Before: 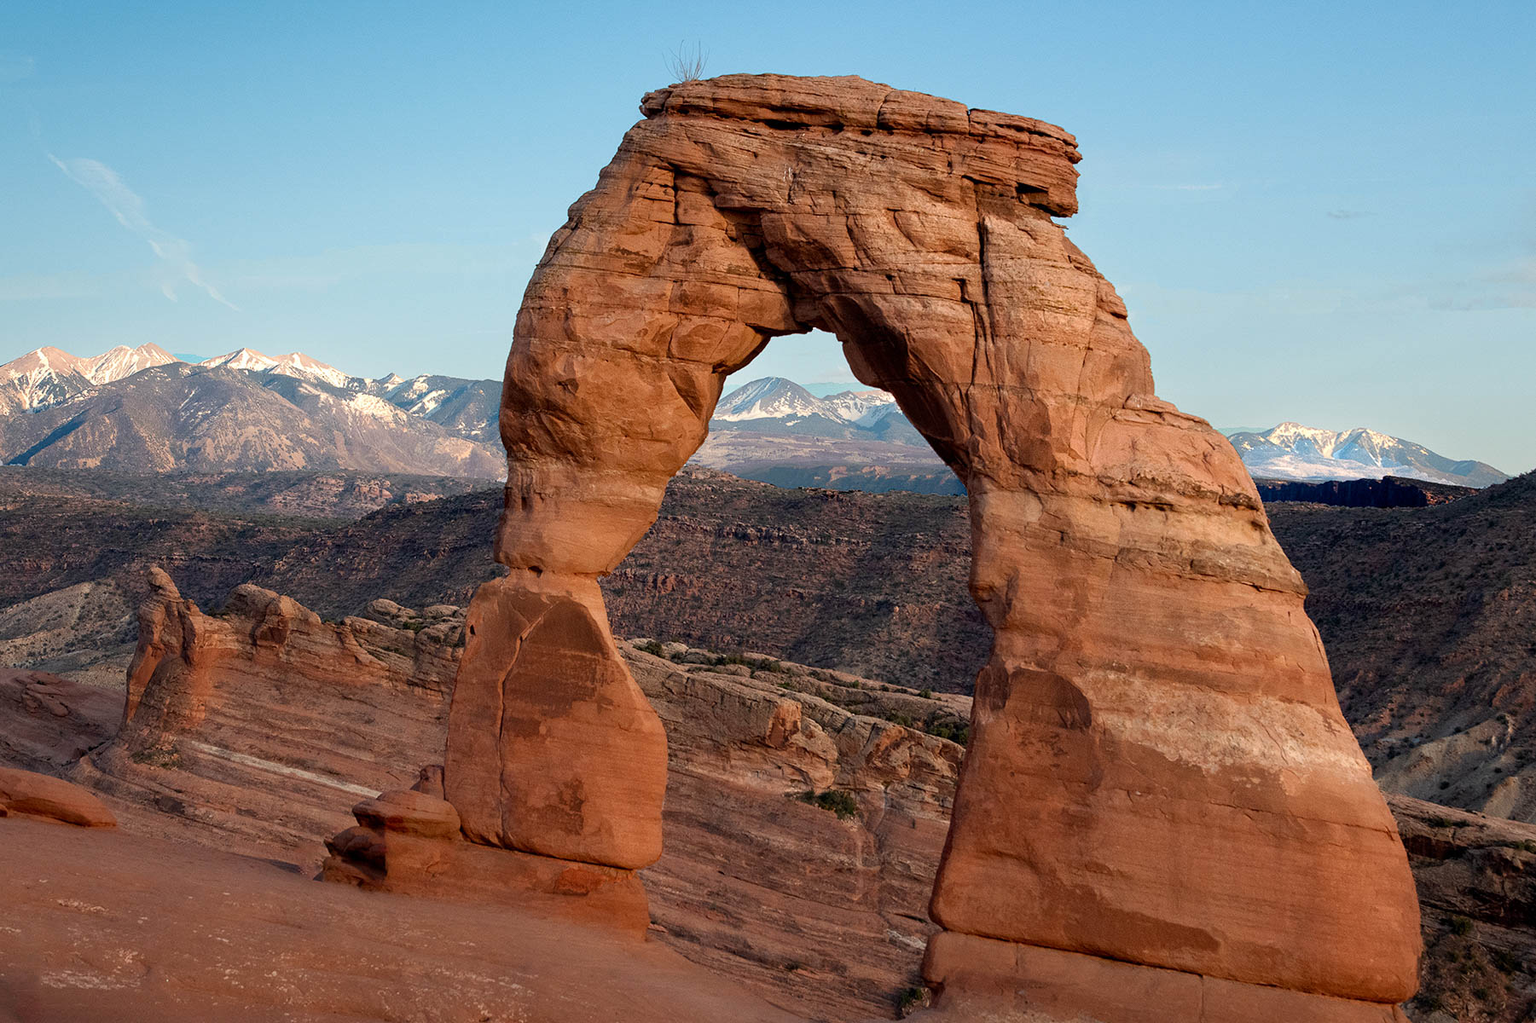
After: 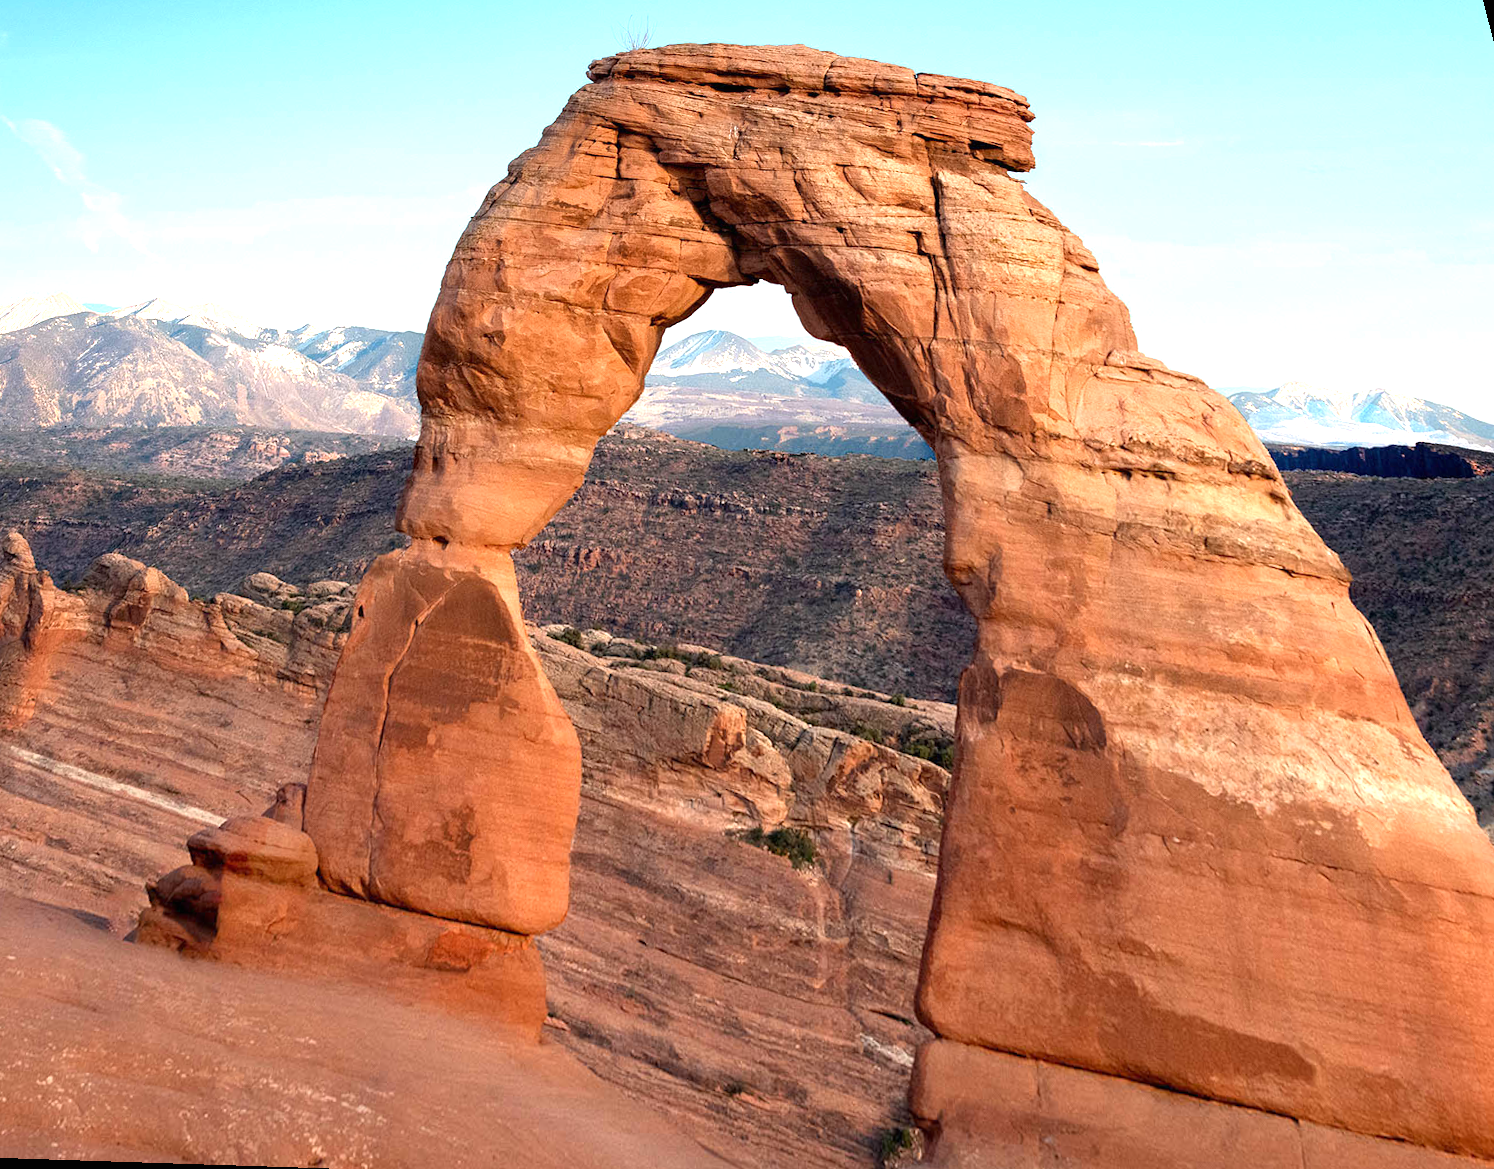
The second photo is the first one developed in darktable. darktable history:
rotate and perspective: rotation 0.72°, lens shift (vertical) -0.352, lens shift (horizontal) -0.051, crop left 0.152, crop right 0.859, crop top 0.019, crop bottom 0.964
exposure: black level correction 0, exposure 1.1 EV, compensate exposure bias true, compensate highlight preservation false
